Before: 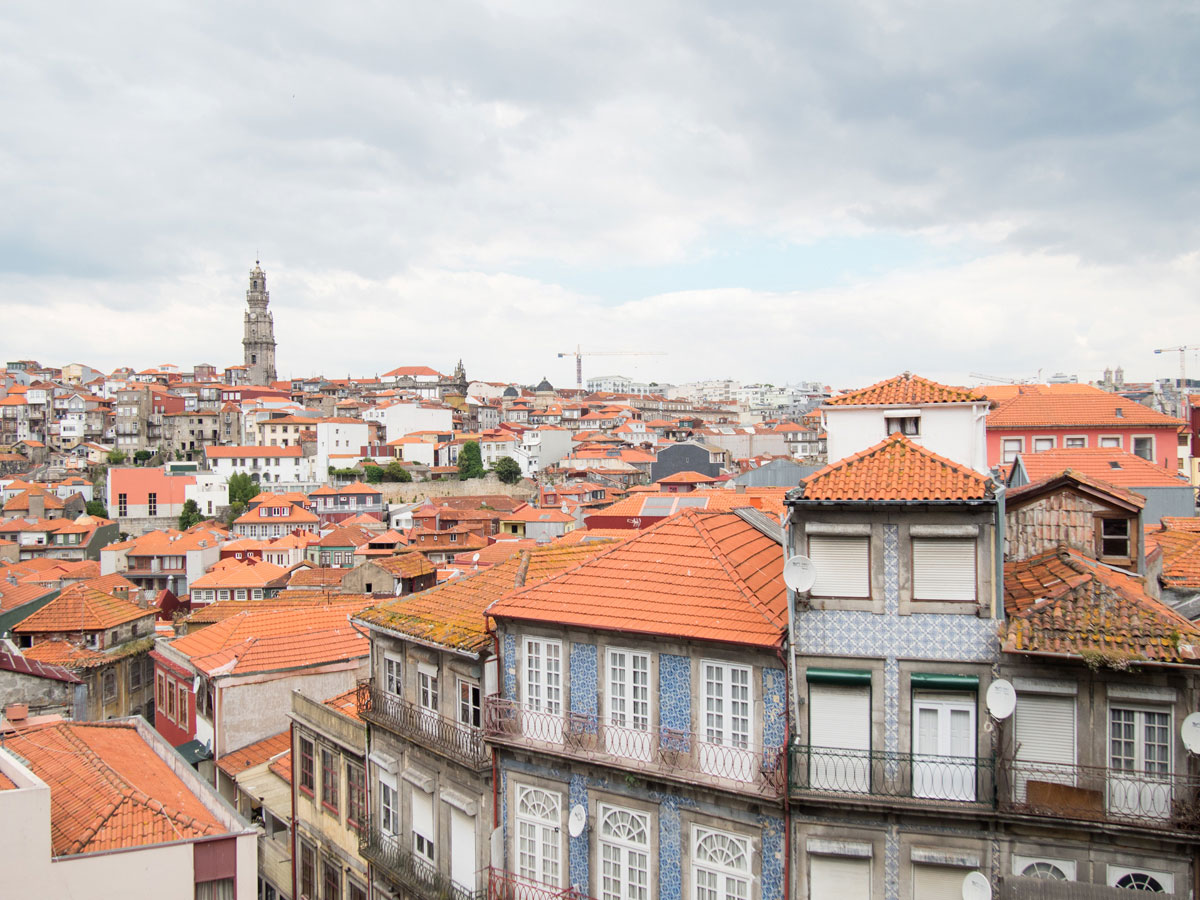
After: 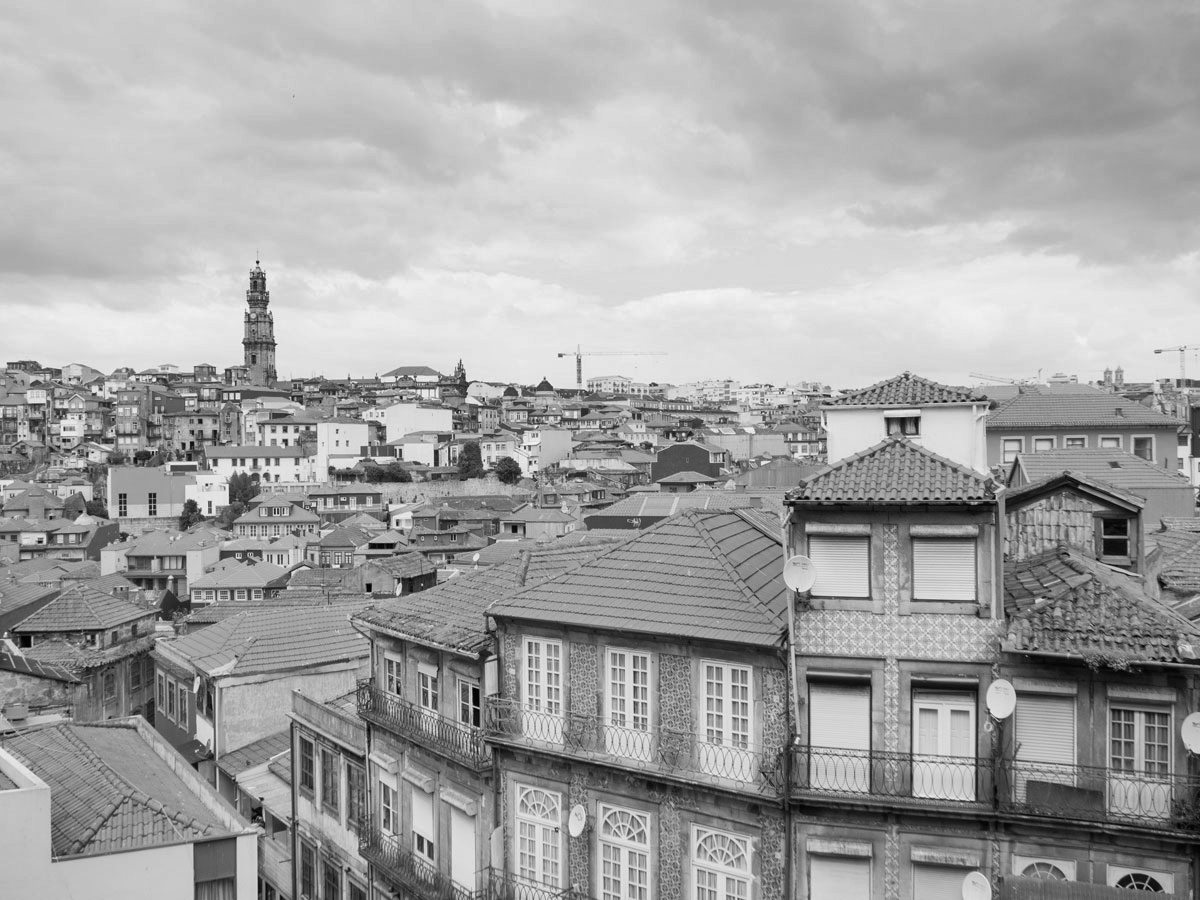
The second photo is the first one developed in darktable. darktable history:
shadows and highlights: shadows 5, soften with gaussian
color correction: saturation 2.15
monochrome: a -35.87, b 49.73, size 1.7
